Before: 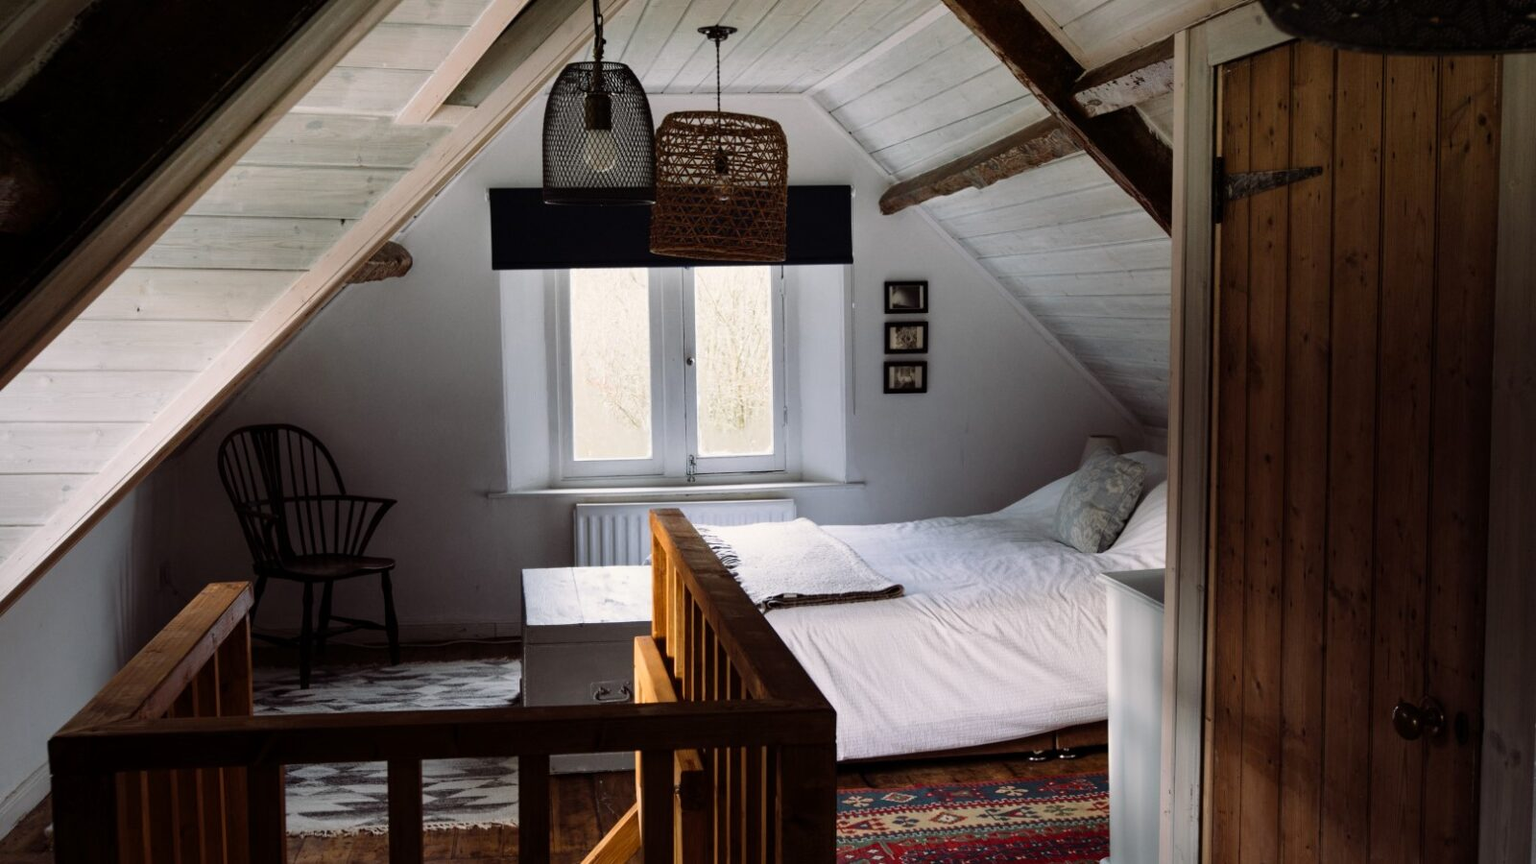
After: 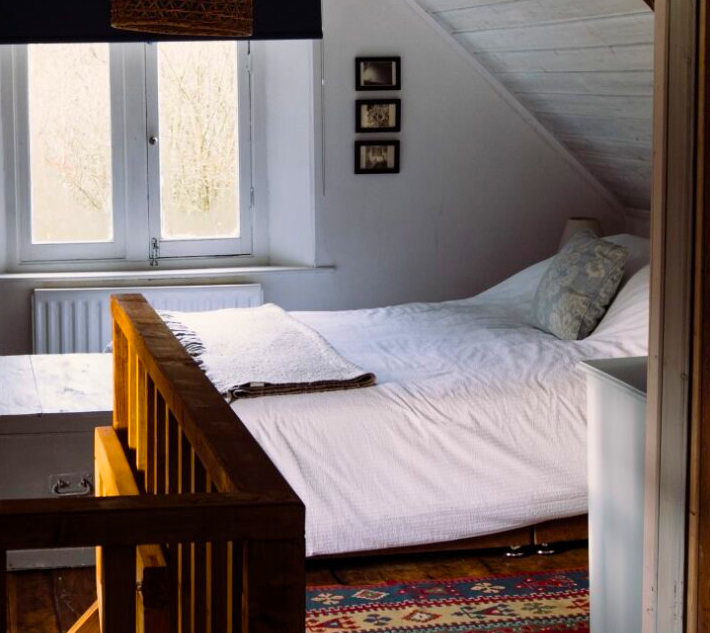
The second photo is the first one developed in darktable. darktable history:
crop: left 35.432%, top 26.233%, right 20.145%, bottom 3.432%
color balance rgb: perceptual saturation grading › global saturation 30%, global vibrance 20%
